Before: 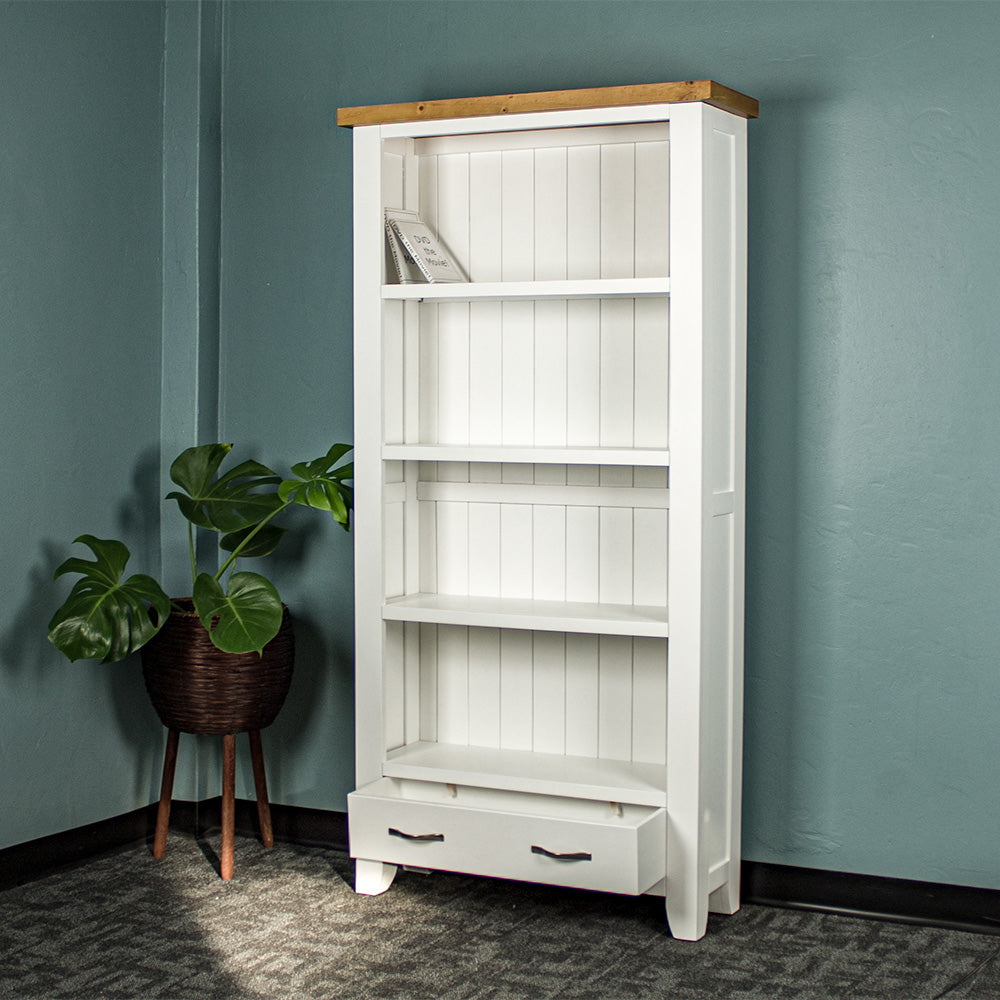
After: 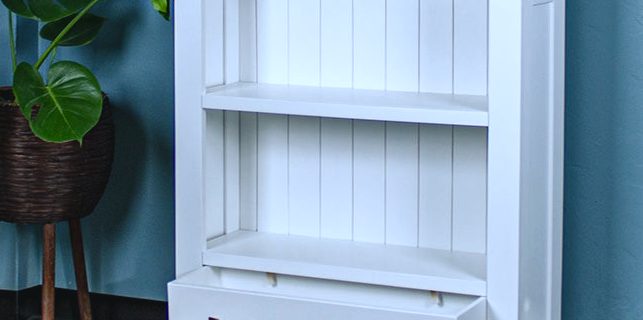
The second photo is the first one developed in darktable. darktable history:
color balance rgb: shadows lift › chroma 2%, shadows lift › hue 219.6°, power › hue 313.2°, highlights gain › chroma 3%, highlights gain › hue 75.6°, global offset › luminance 0.5%, perceptual saturation grading › global saturation 15.33%, perceptual saturation grading › highlights -19.33%, perceptual saturation grading › shadows 20%, global vibrance 20%
white balance: red 0.871, blue 1.249
crop: left 18.091%, top 51.13%, right 17.525%, bottom 16.85%
